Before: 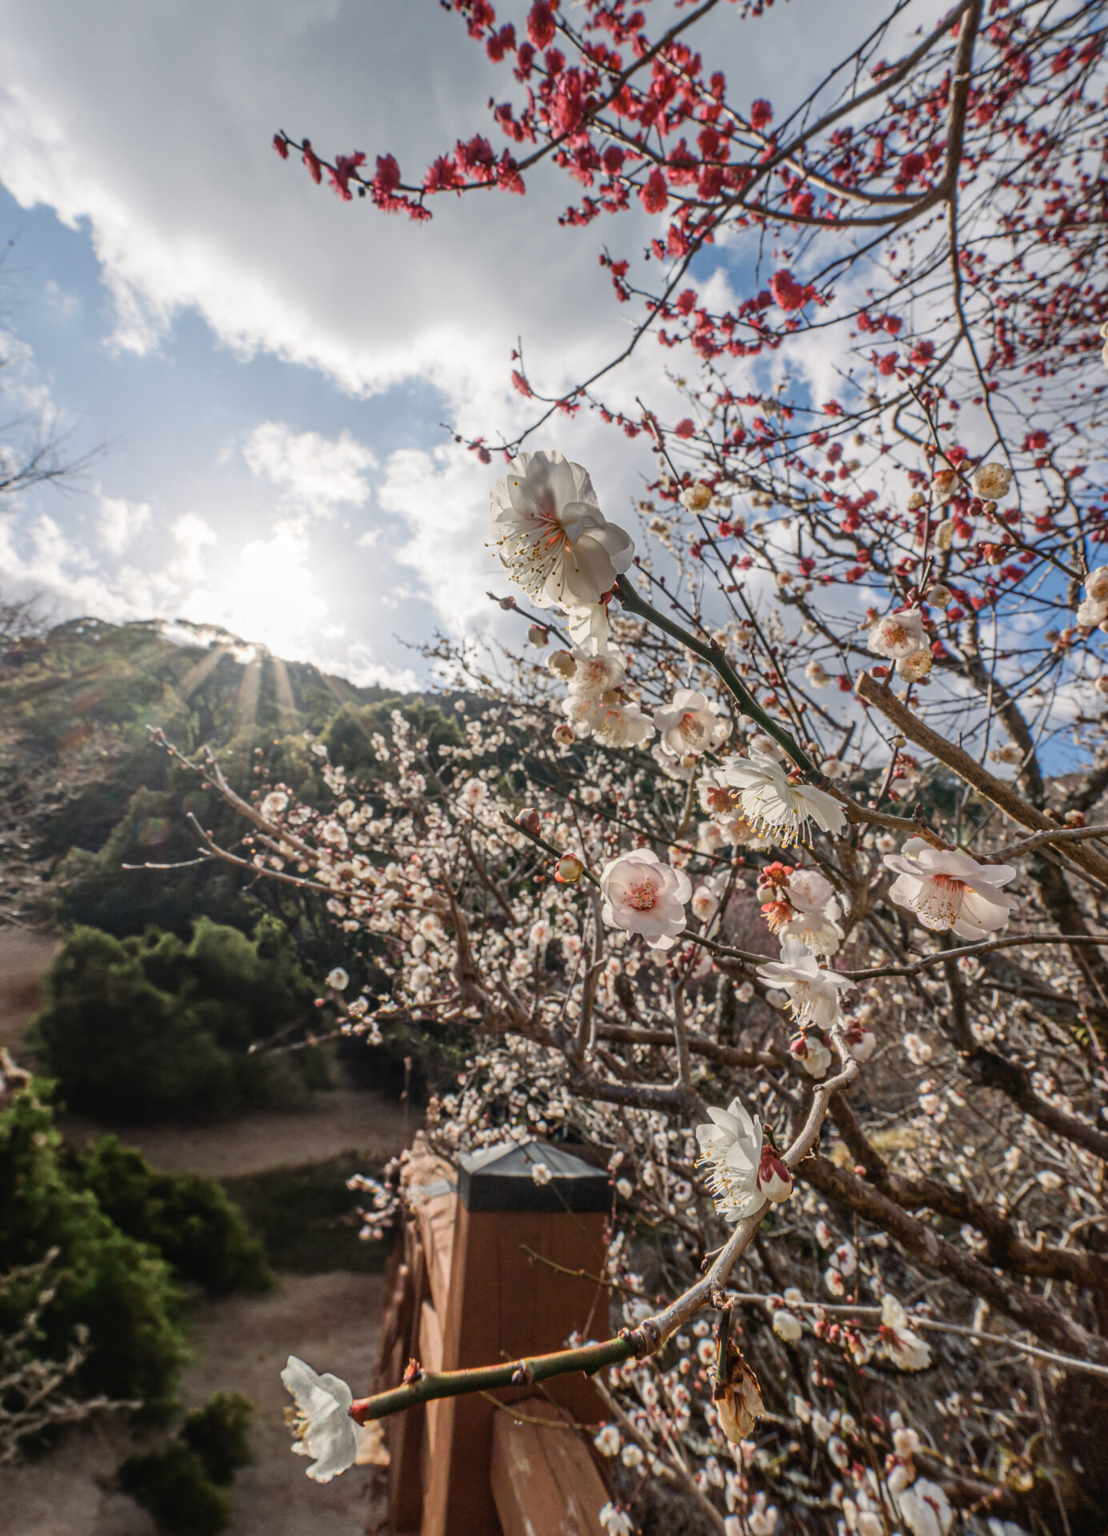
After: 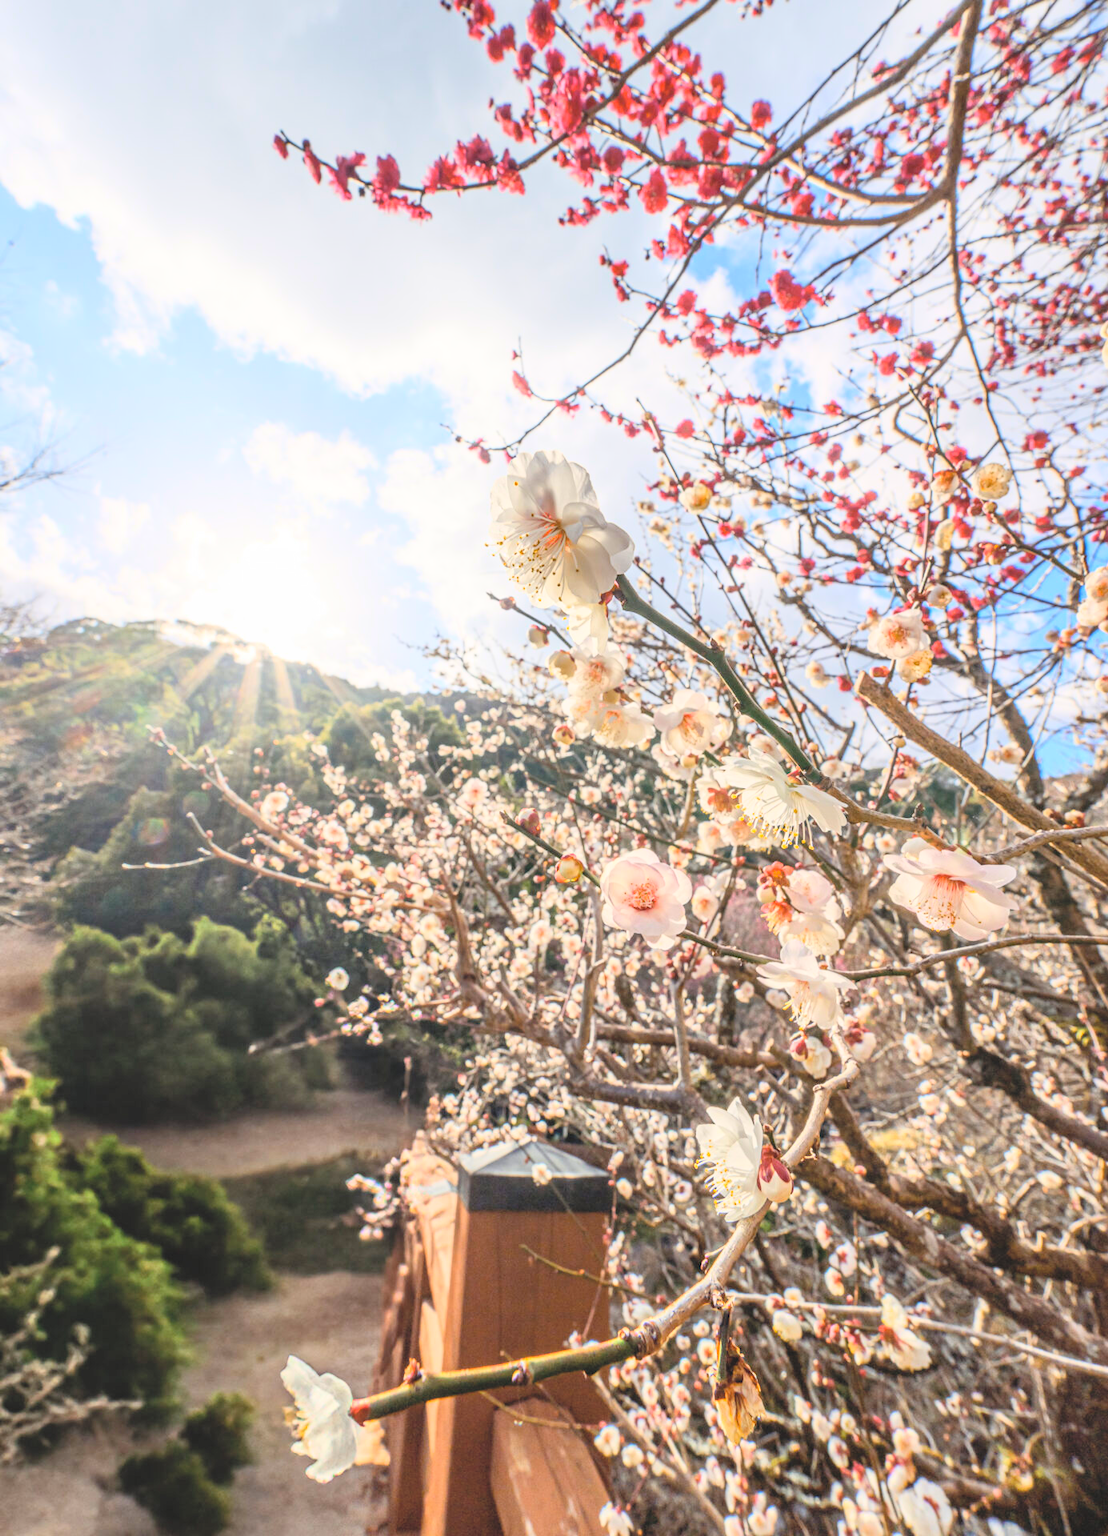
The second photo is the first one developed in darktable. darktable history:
global tonemap: drago (0.7, 100)
color balance: output saturation 110%
contrast brightness saturation: contrast 0.24, brightness 0.26, saturation 0.39
